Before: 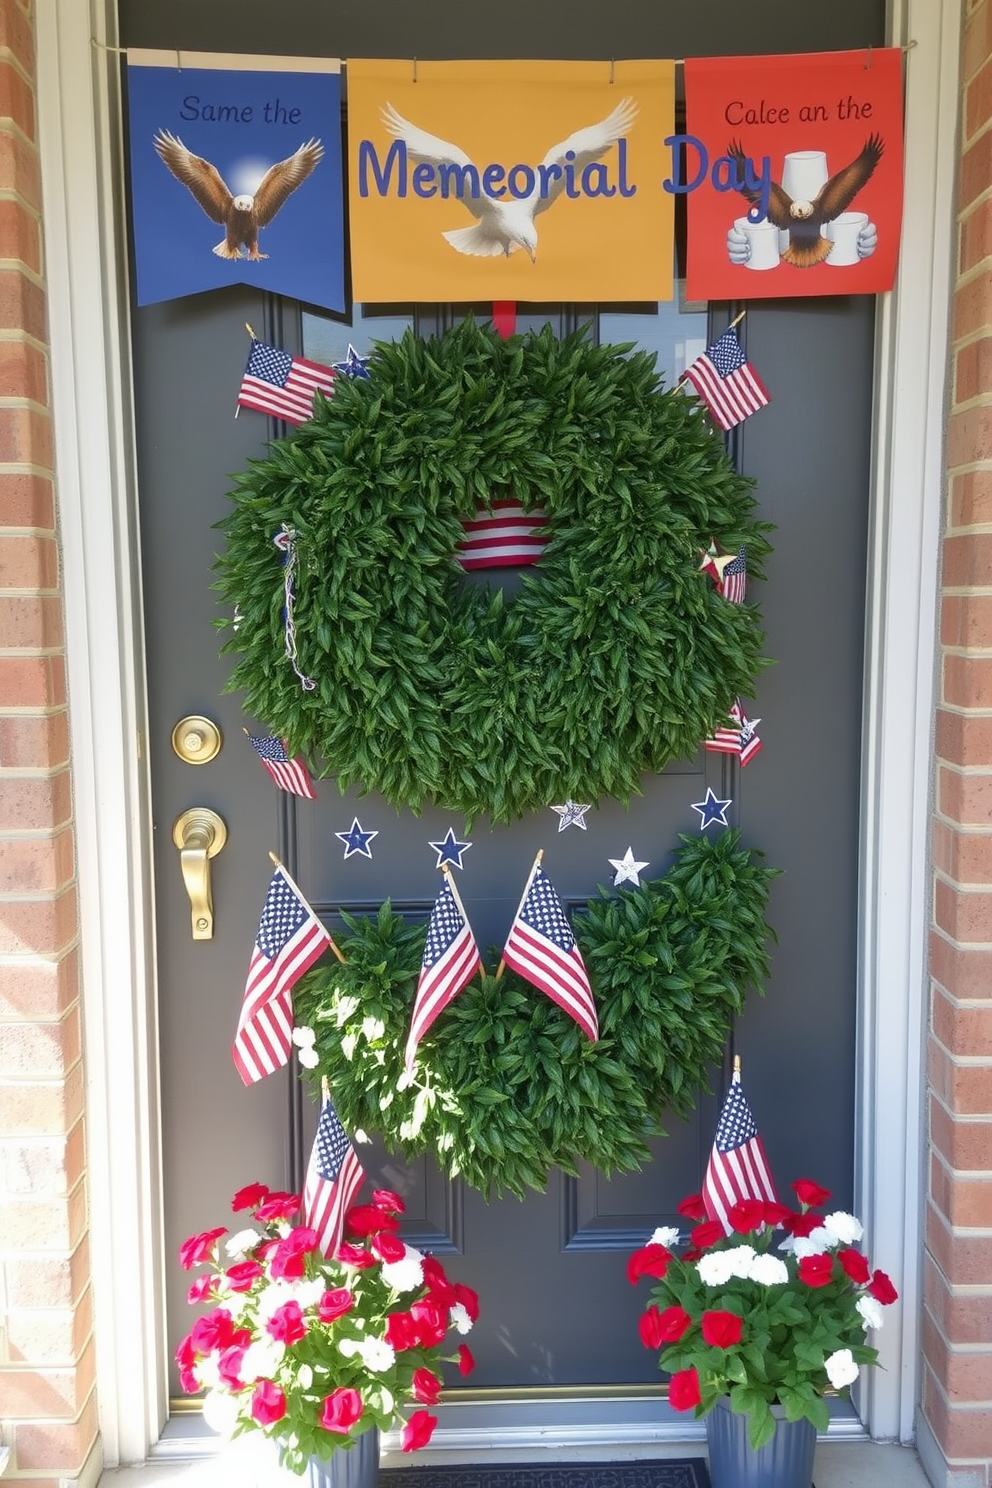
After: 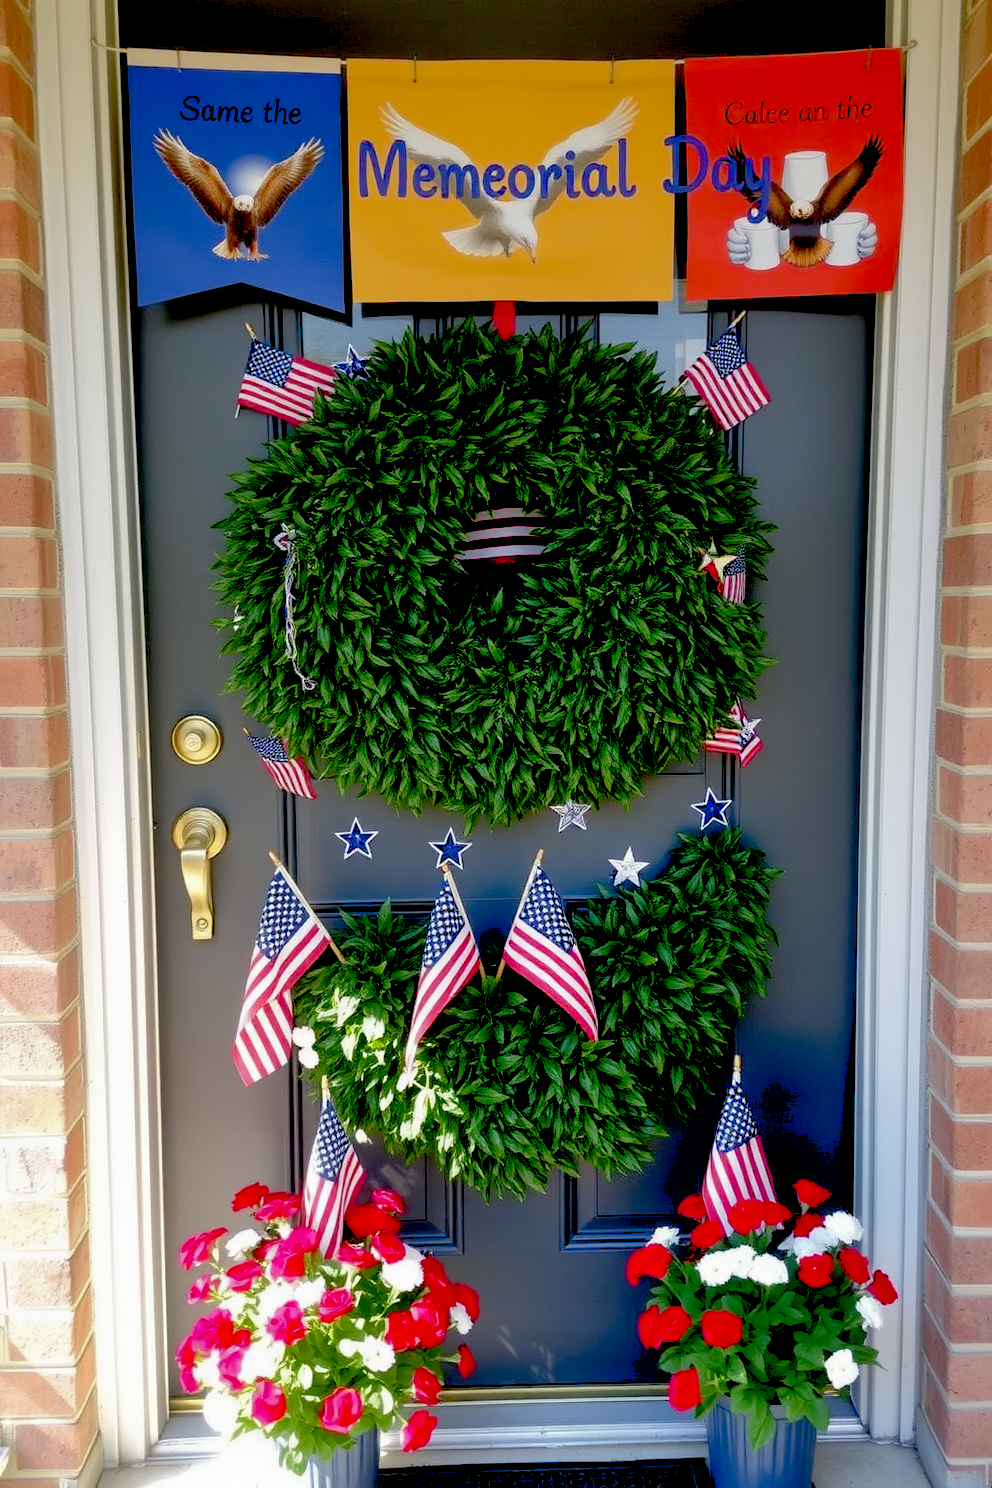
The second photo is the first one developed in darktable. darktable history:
exposure: black level correction 0.057, compensate highlight preservation false
shadows and highlights: highlights color adjustment 78.55%
